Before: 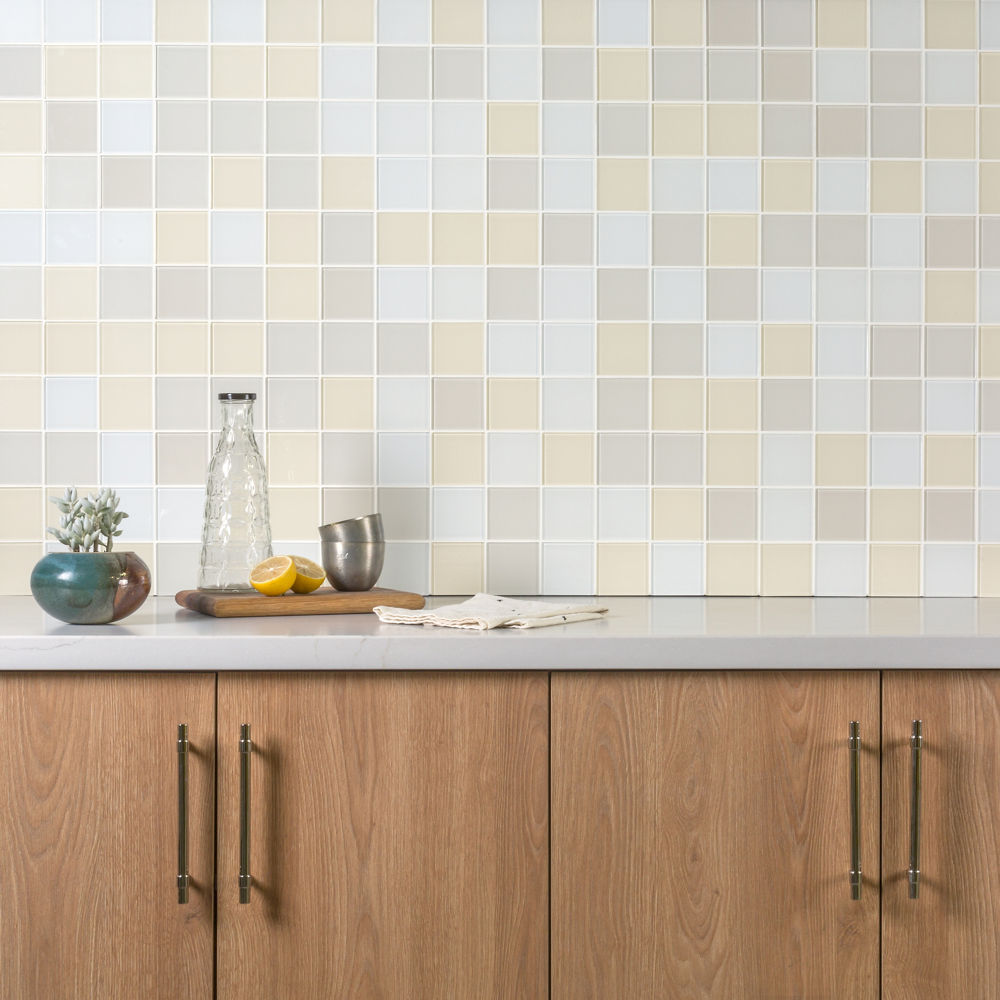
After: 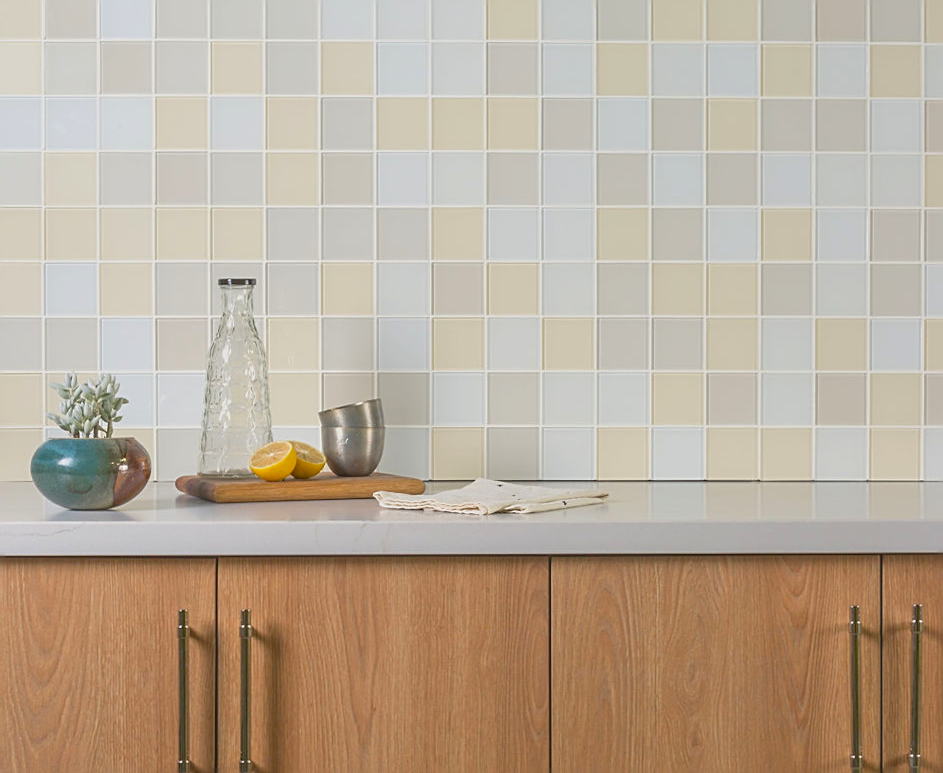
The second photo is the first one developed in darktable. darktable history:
crop and rotate: angle 0.102°, top 11.527%, right 5.506%, bottom 10.996%
sharpen: on, module defaults
contrast brightness saturation: contrast -0.203, saturation 0.186
